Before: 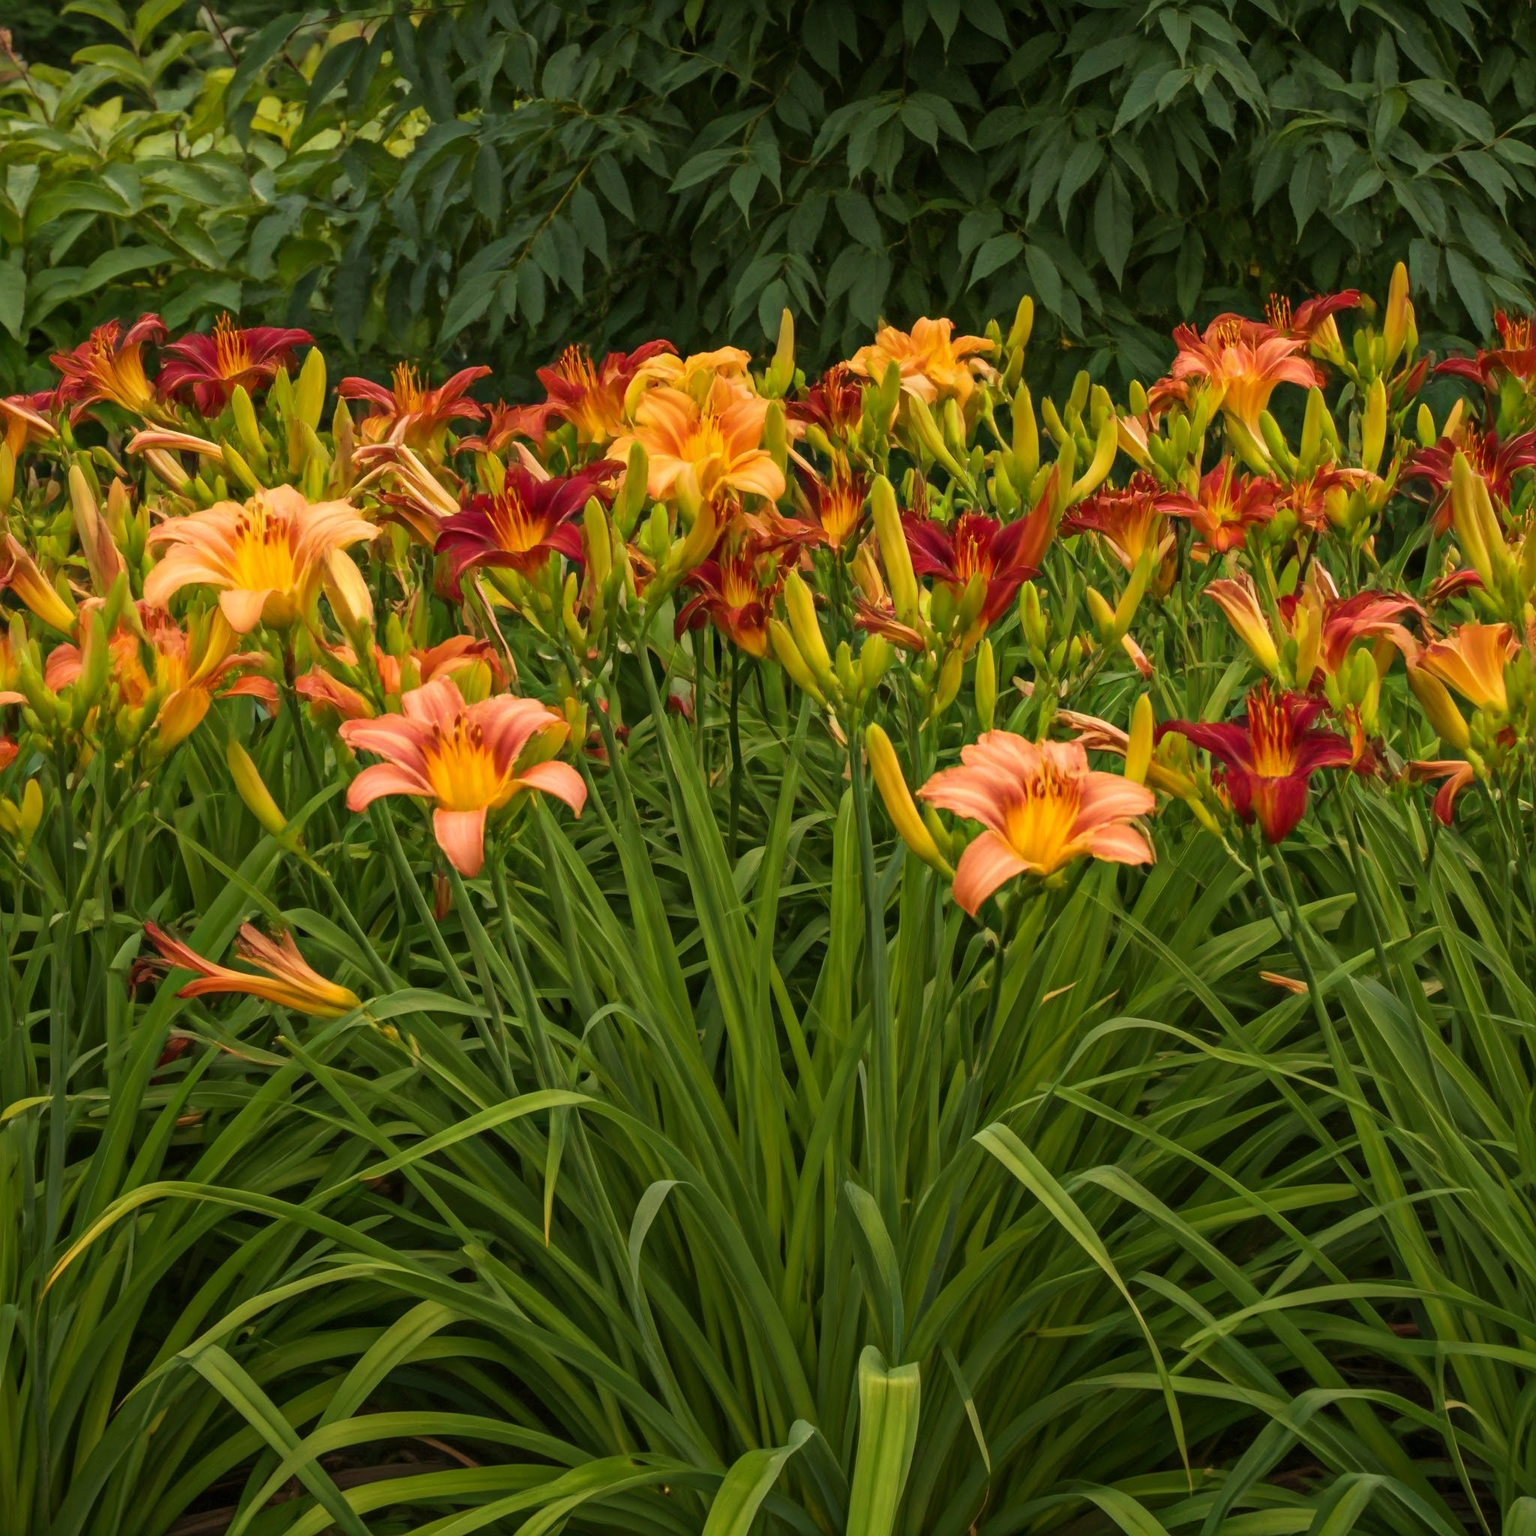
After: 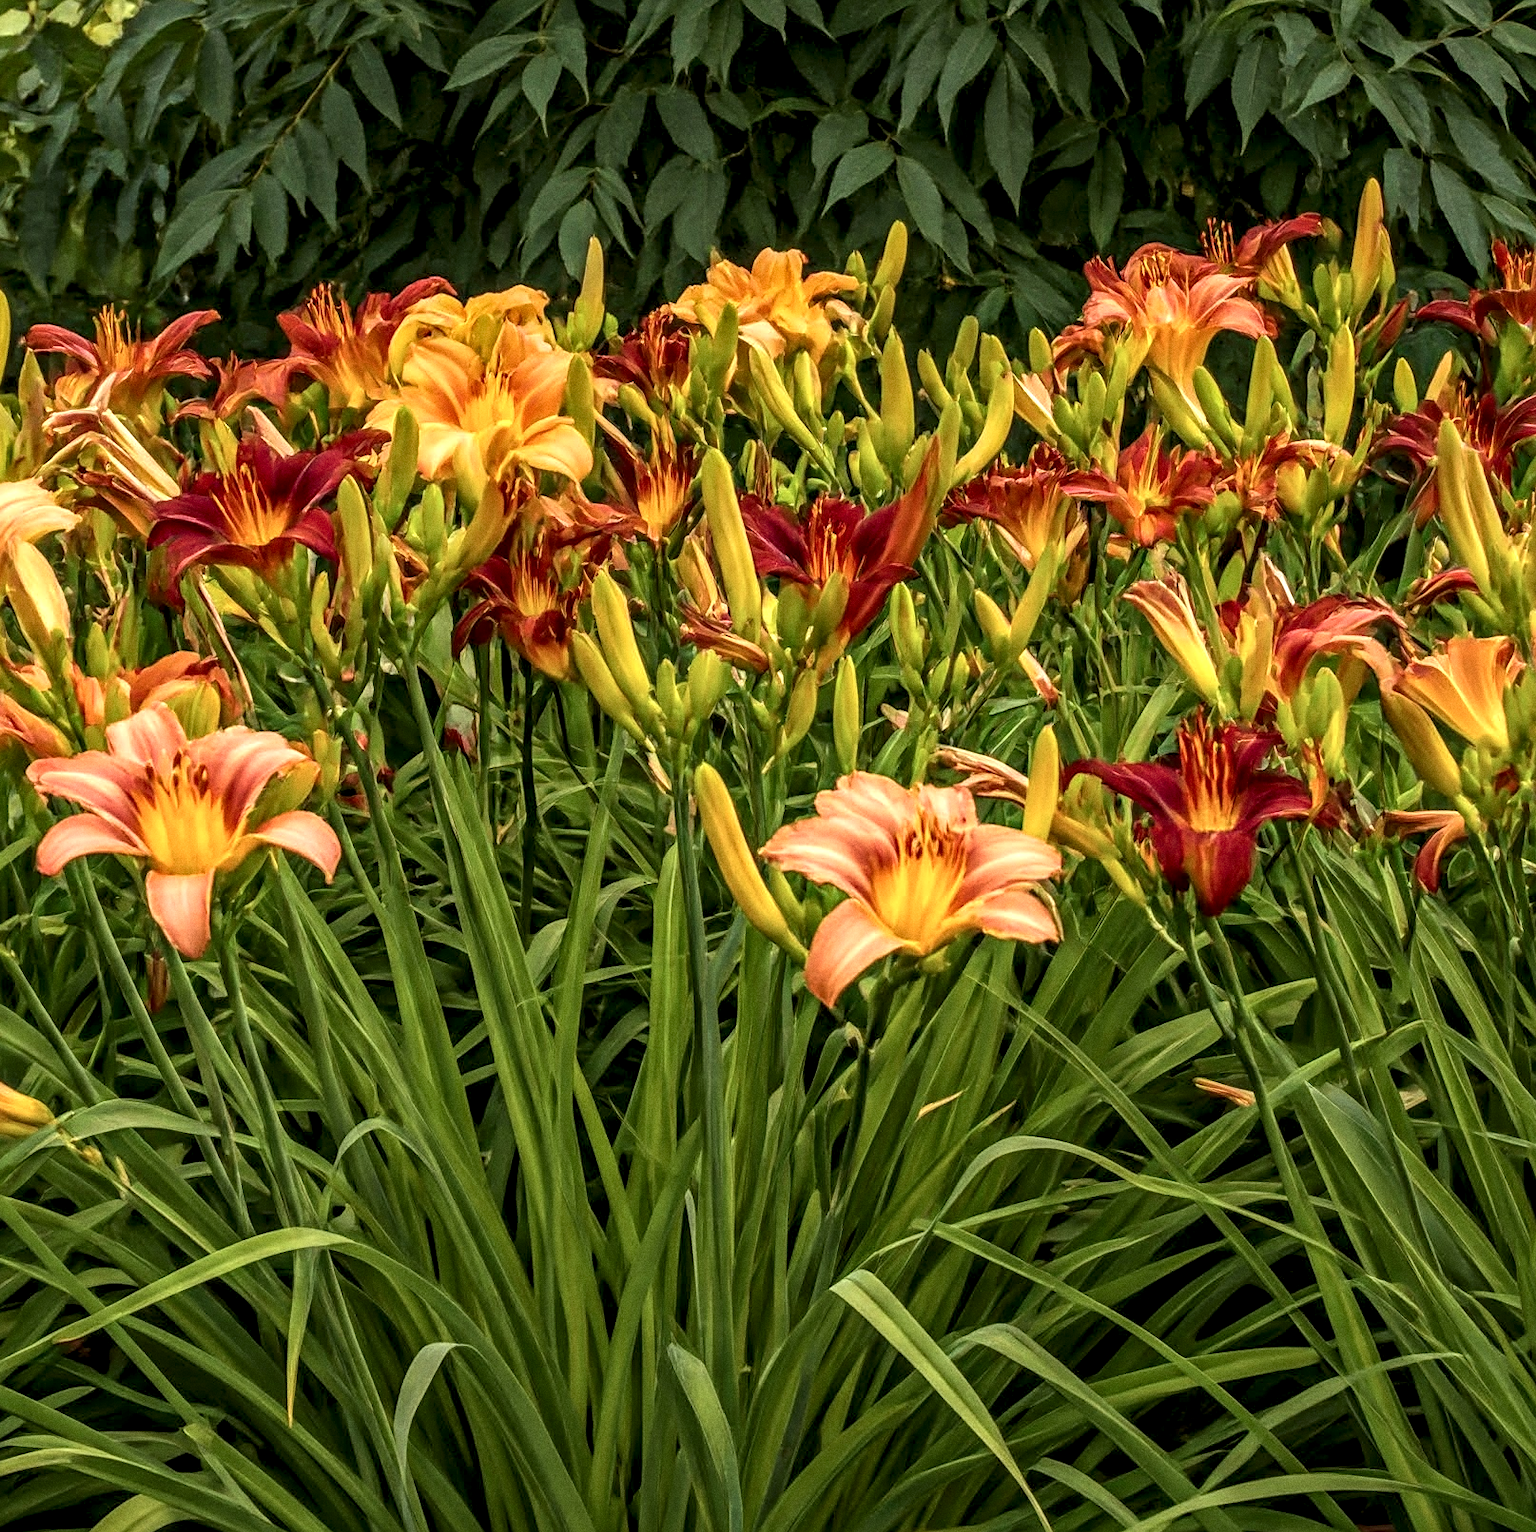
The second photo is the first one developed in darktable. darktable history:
sharpen: on, module defaults
grain: coarseness 0.09 ISO
local contrast: highlights 0%, shadows 0%, detail 182%
crop and rotate: left 20.74%, top 7.912%, right 0.375%, bottom 13.378%
